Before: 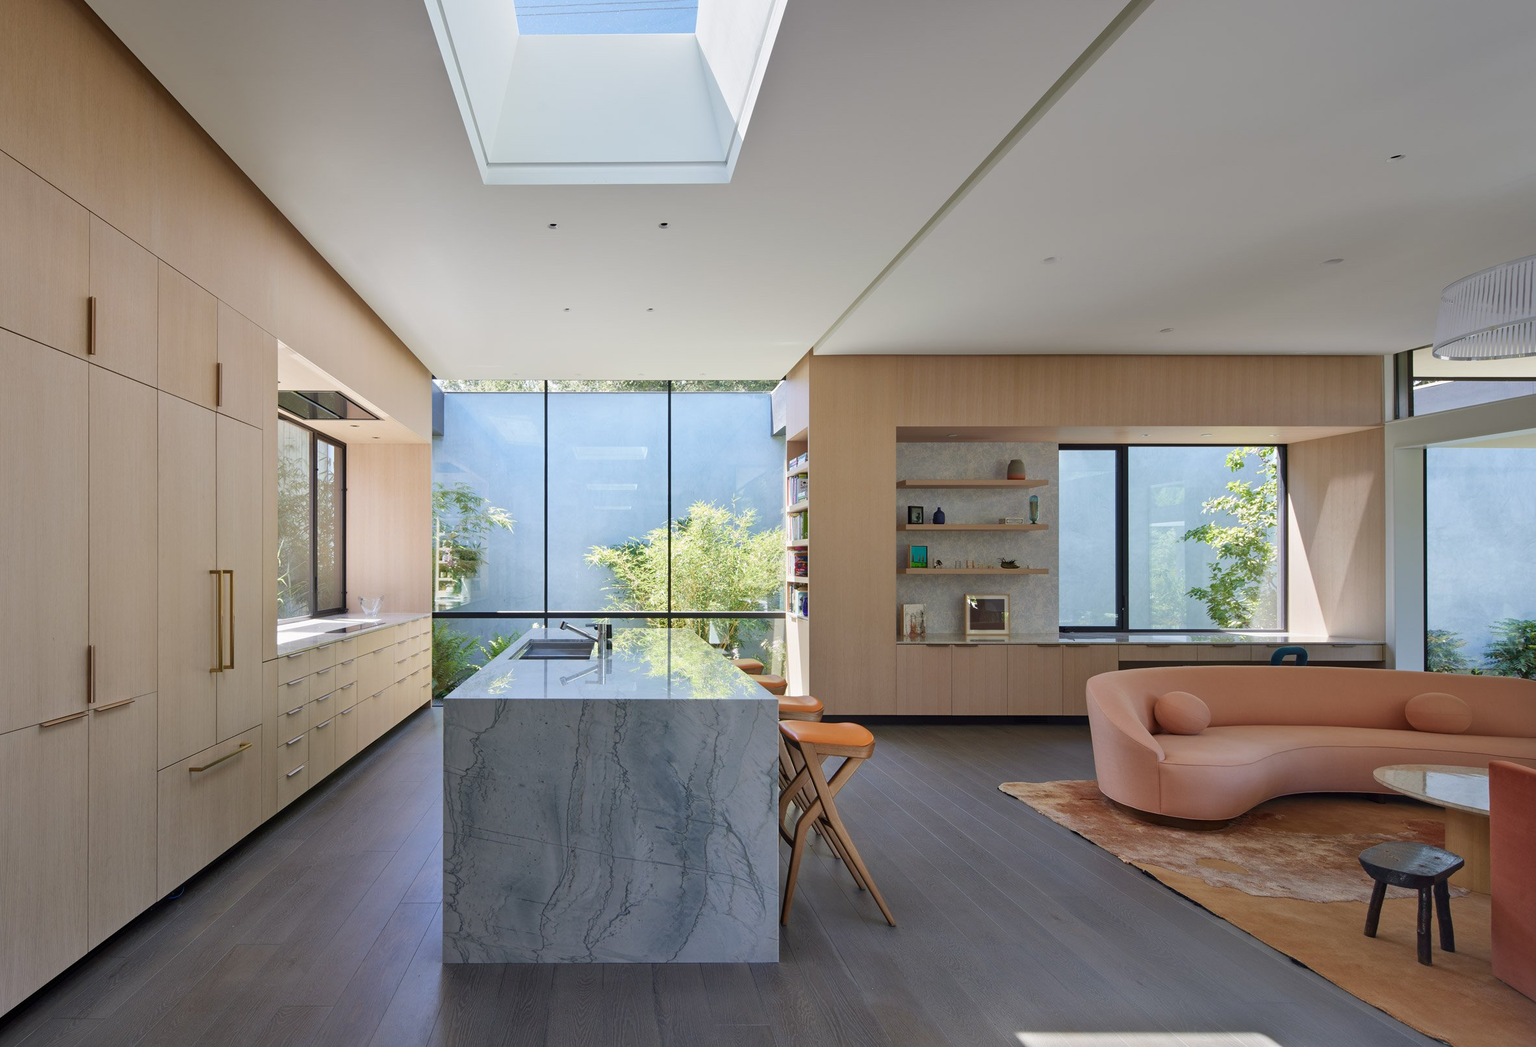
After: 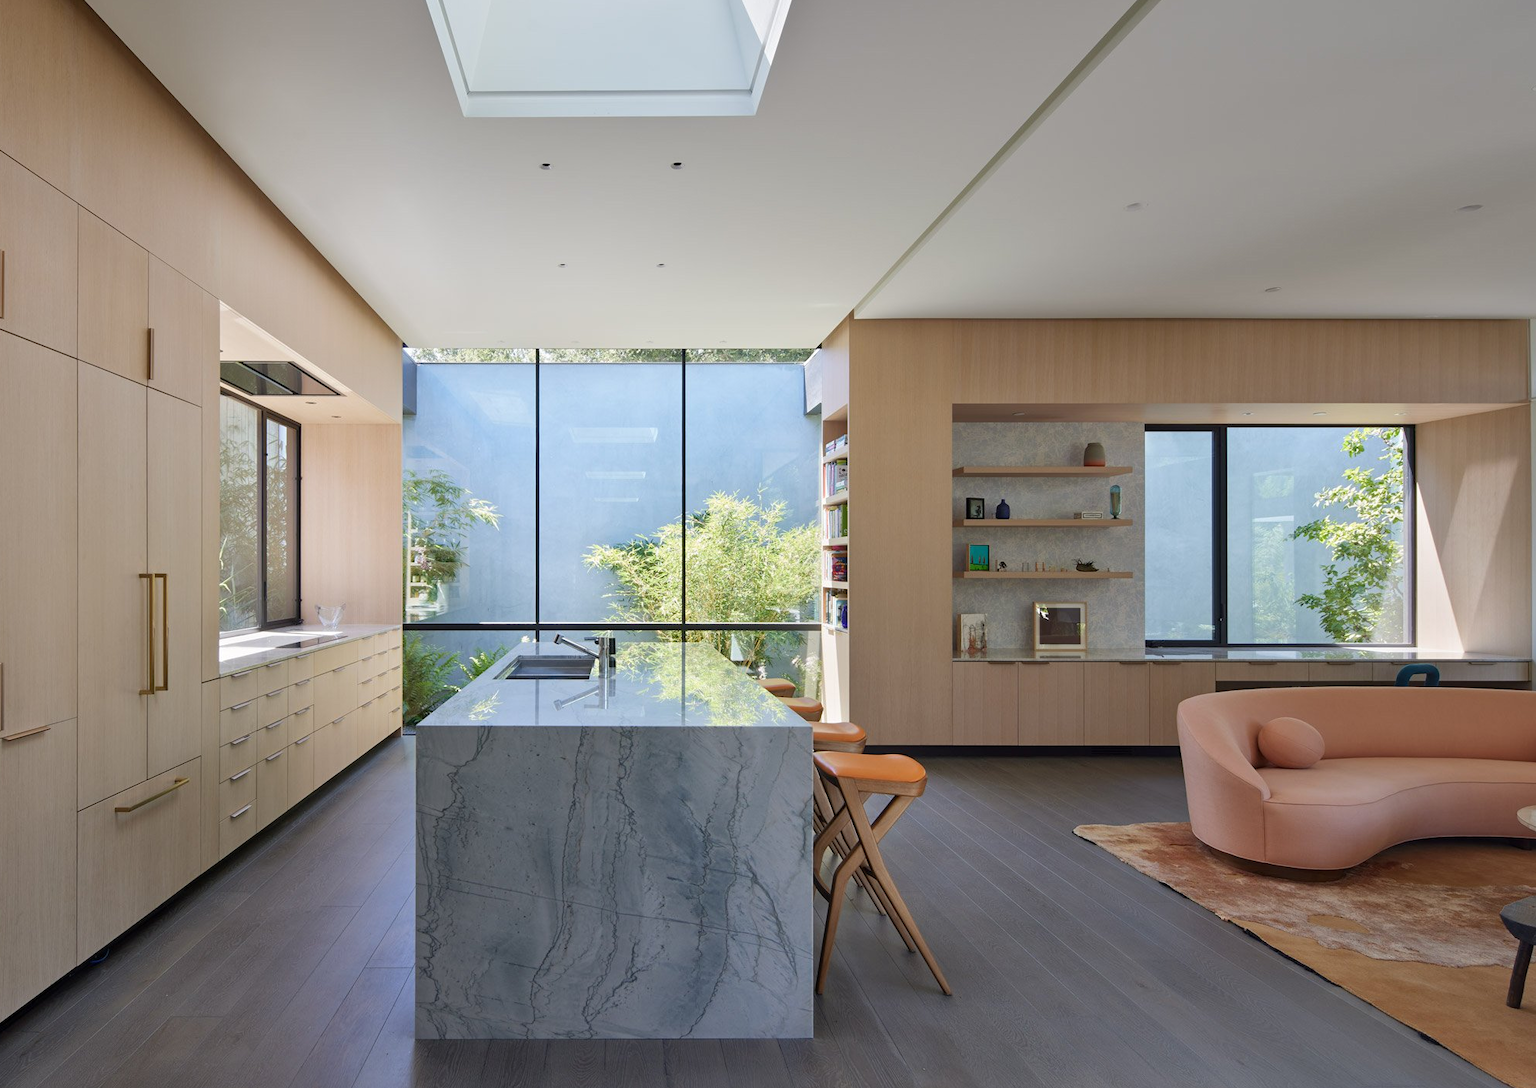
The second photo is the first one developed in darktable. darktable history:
tone equalizer: edges refinement/feathering 500, mask exposure compensation -1.57 EV, preserve details no
crop: left 6.029%, top 8.241%, right 9.533%, bottom 3.941%
